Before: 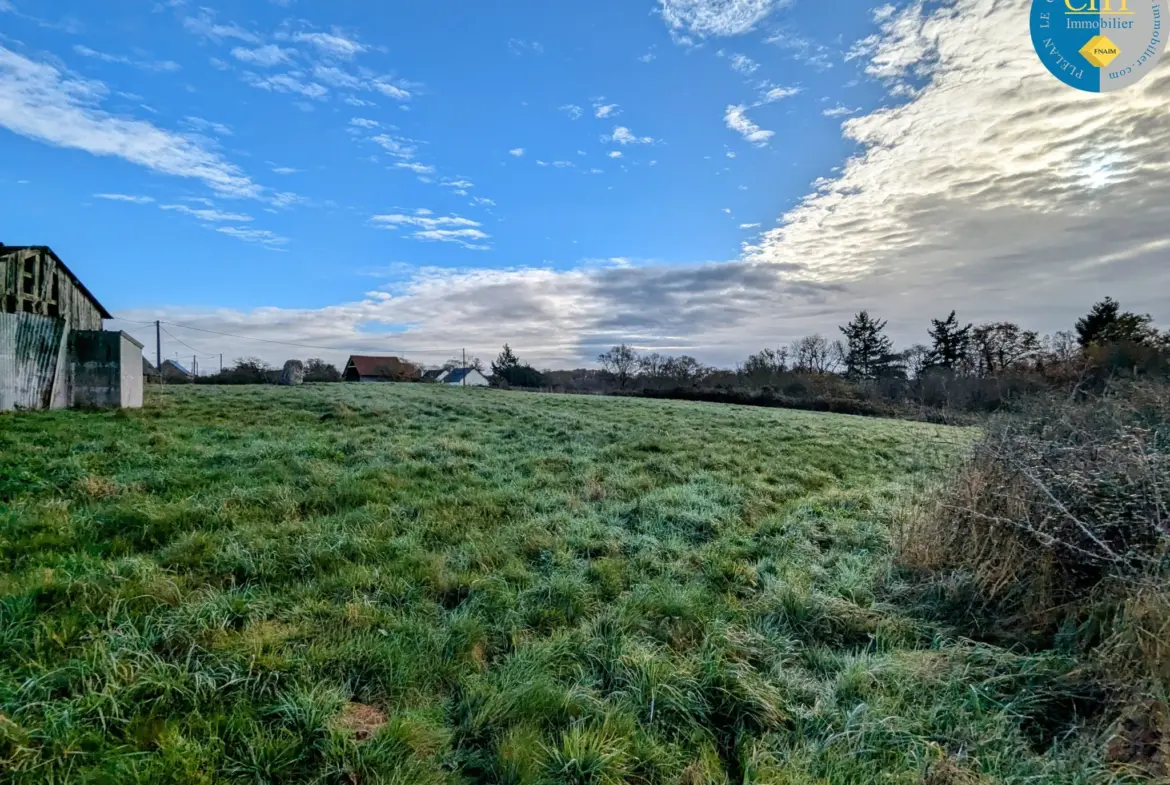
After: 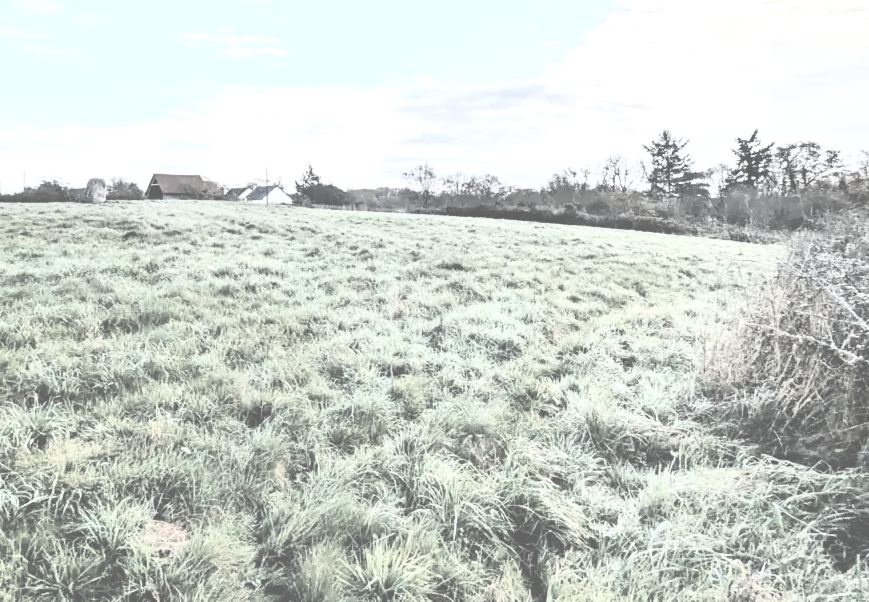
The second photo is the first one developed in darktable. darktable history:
crop: left 16.85%, top 23.228%, right 8.796%
contrast brightness saturation: contrast 0.39, brightness 0.521
color correction: highlights b* 0.065, saturation 0.258
exposure: black level correction -0.023, exposure 1.393 EV, compensate highlight preservation false
